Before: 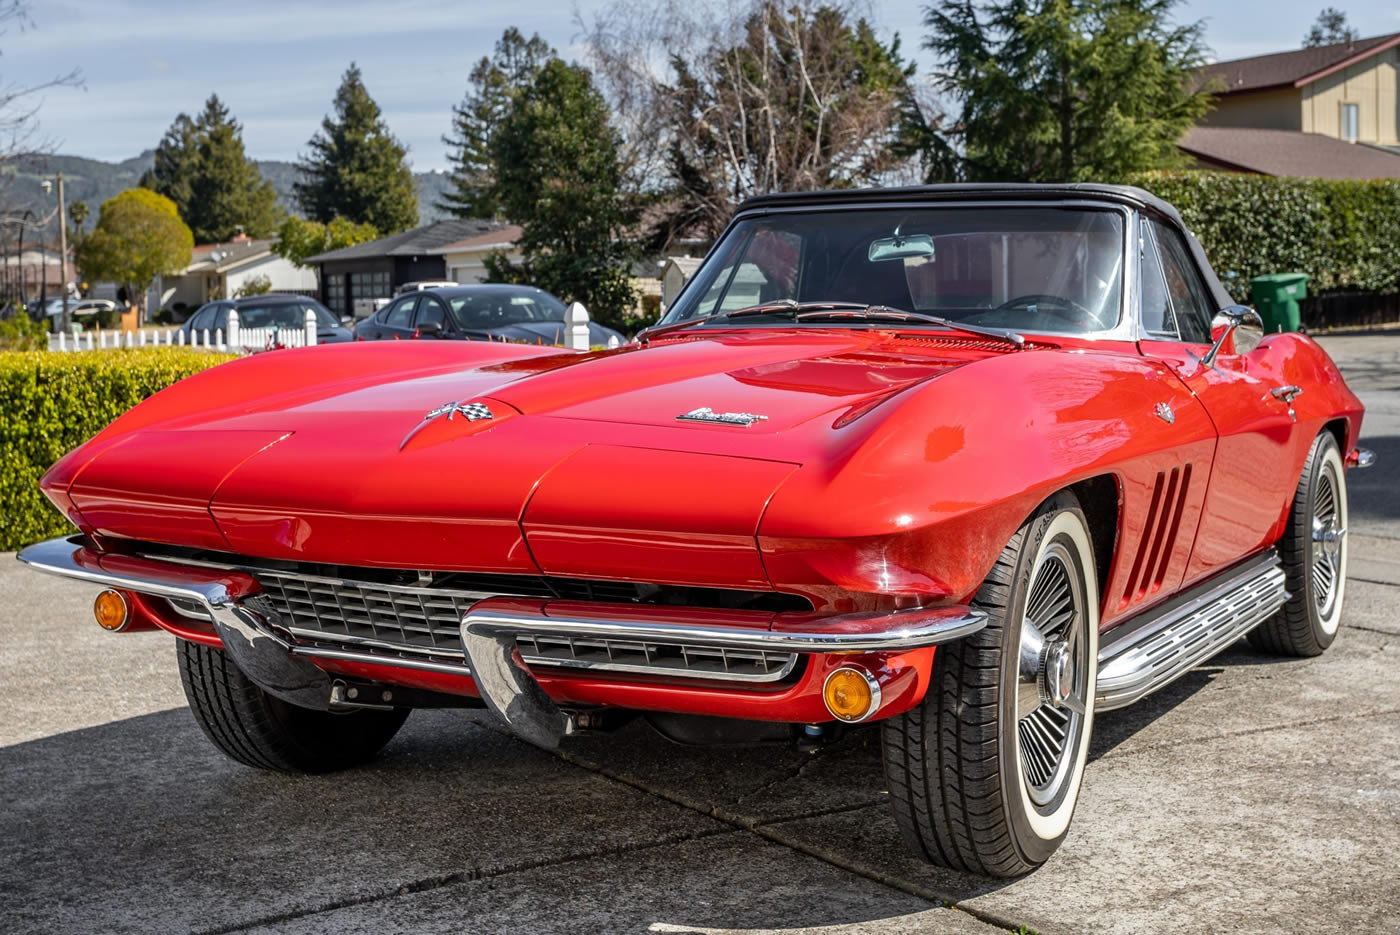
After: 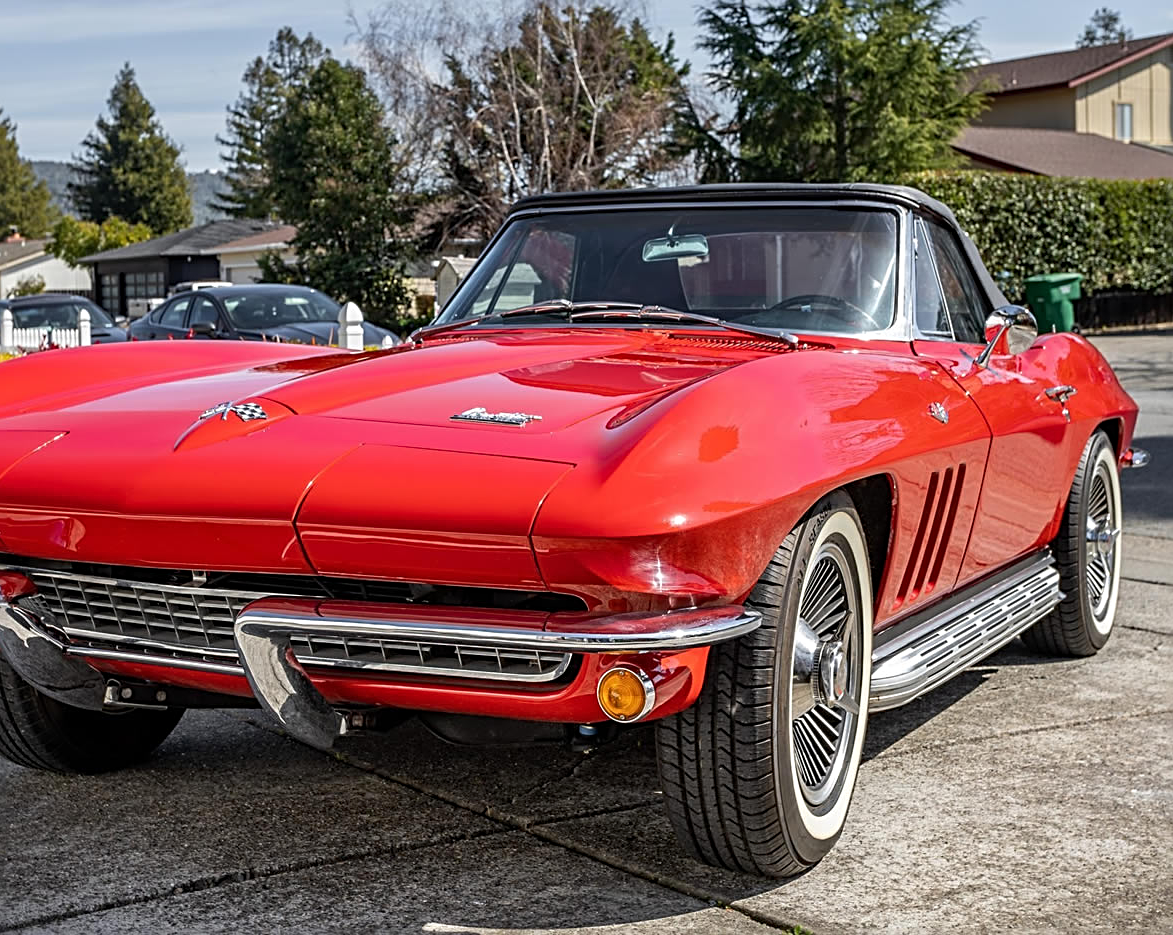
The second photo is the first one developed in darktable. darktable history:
sharpen: radius 2.767
crop: left 16.145%
